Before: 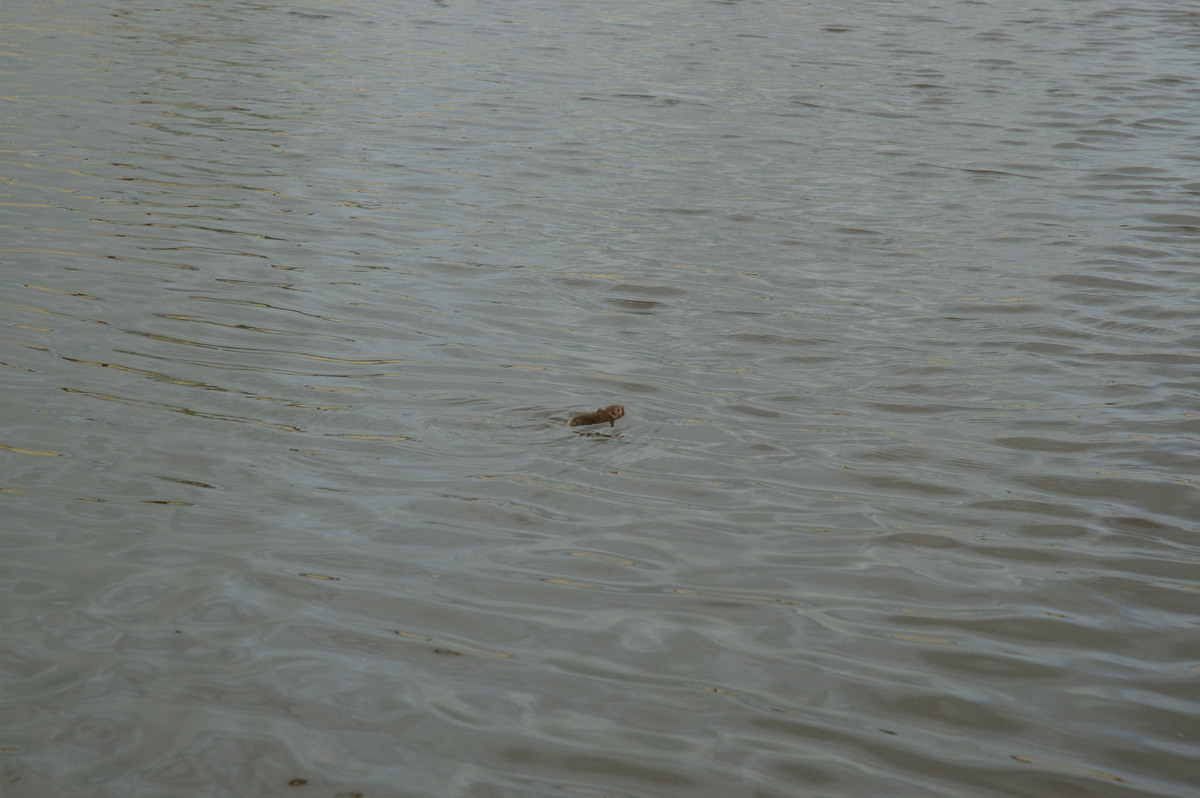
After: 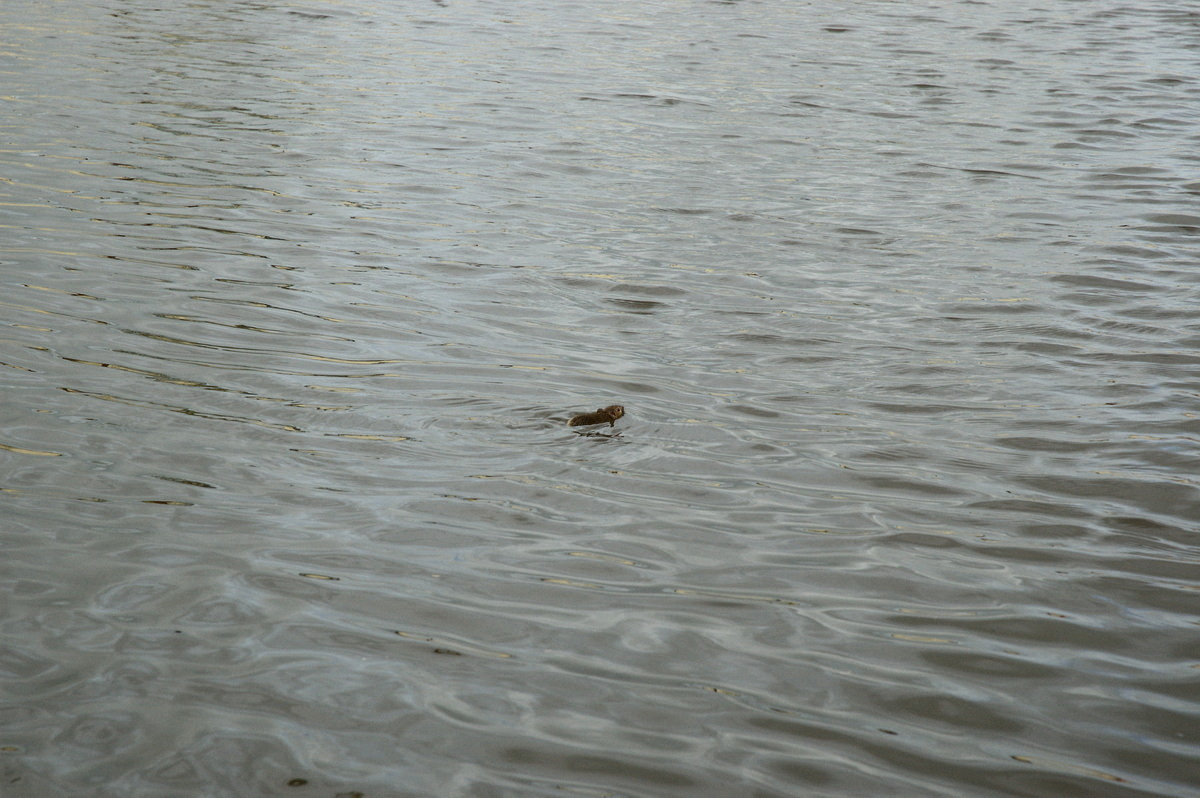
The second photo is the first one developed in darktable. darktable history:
contrast brightness saturation: contrast 0.382, brightness 0.114
